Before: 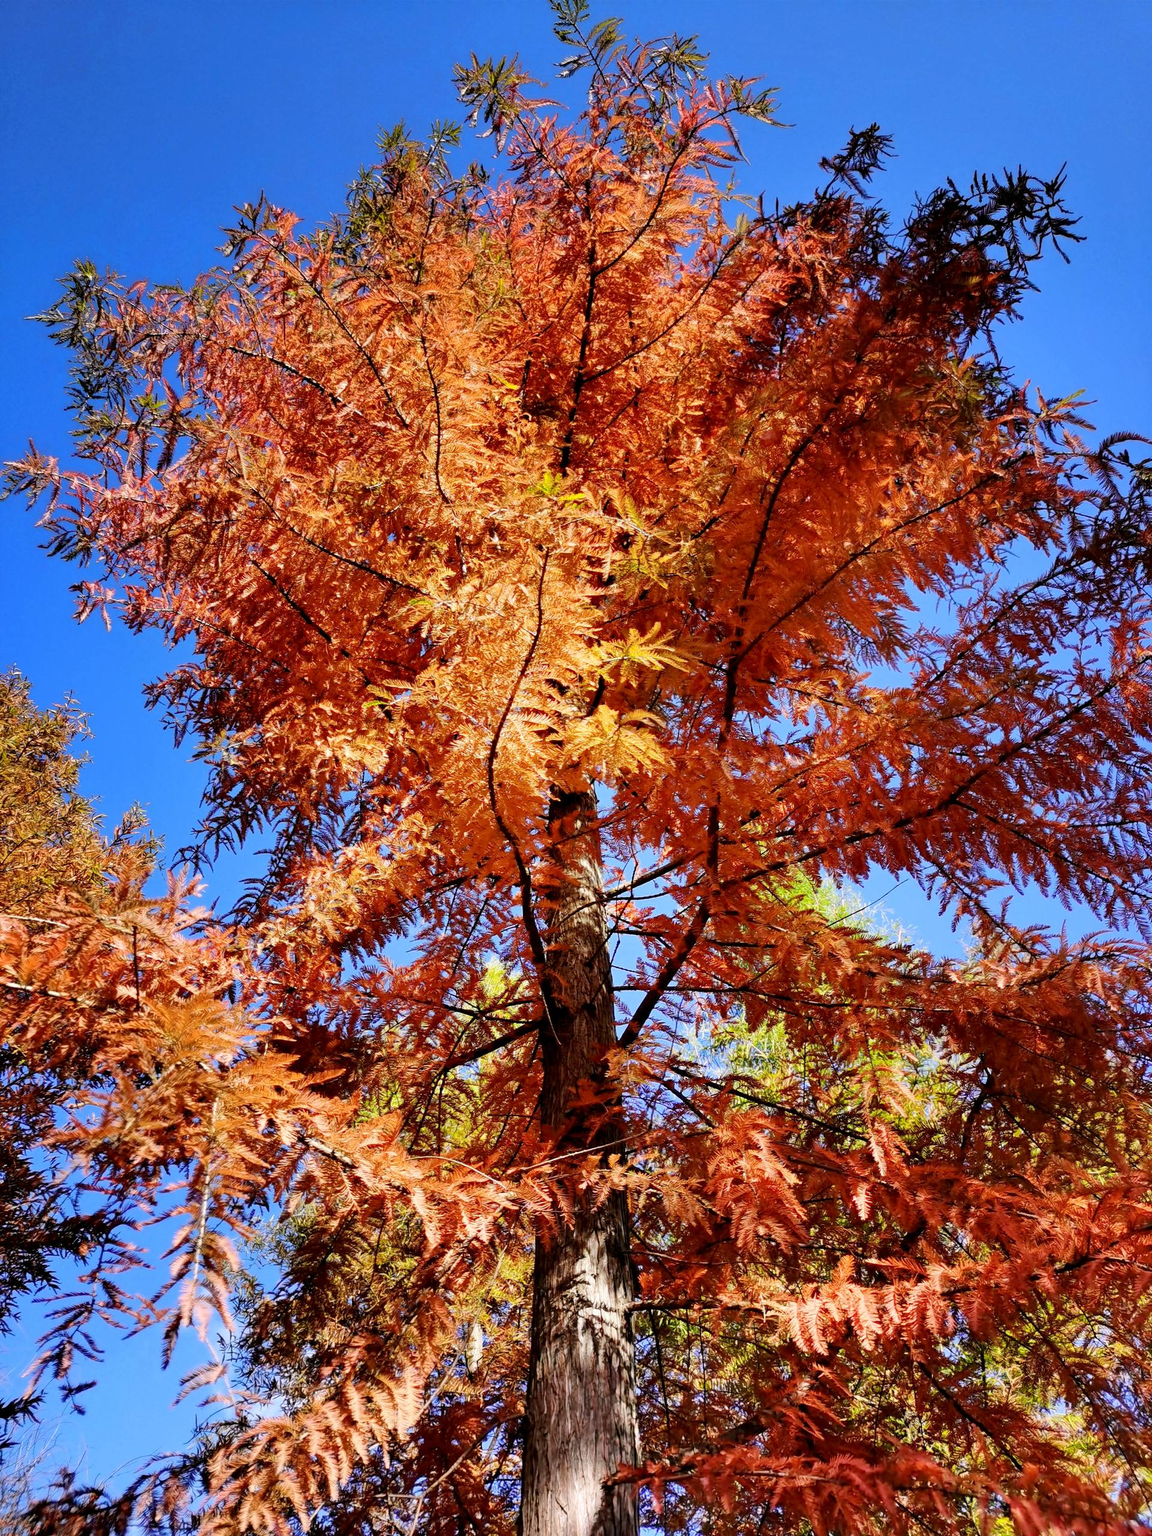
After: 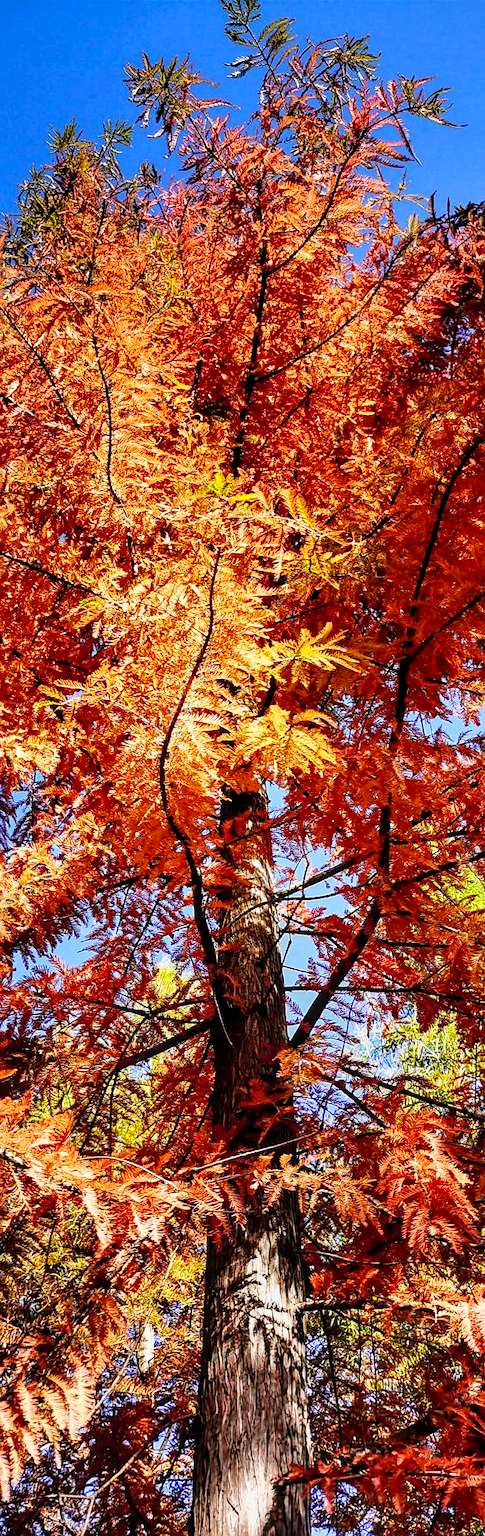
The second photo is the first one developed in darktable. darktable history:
tone curve: curves: ch0 [(0, 0) (0.003, 0.001) (0.011, 0.005) (0.025, 0.011) (0.044, 0.02) (0.069, 0.031) (0.1, 0.045) (0.136, 0.078) (0.177, 0.124) (0.224, 0.18) (0.277, 0.245) (0.335, 0.315) (0.399, 0.393) (0.468, 0.477) (0.543, 0.569) (0.623, 0.666) (0.709, 0.771) (0.801, 0.871) (0.898, 0.965) (1, 1)], preserve colors none
sharpen: on, module defaults
crop: left 28.583%, right 29.231%
local contrast: on, module defaults
